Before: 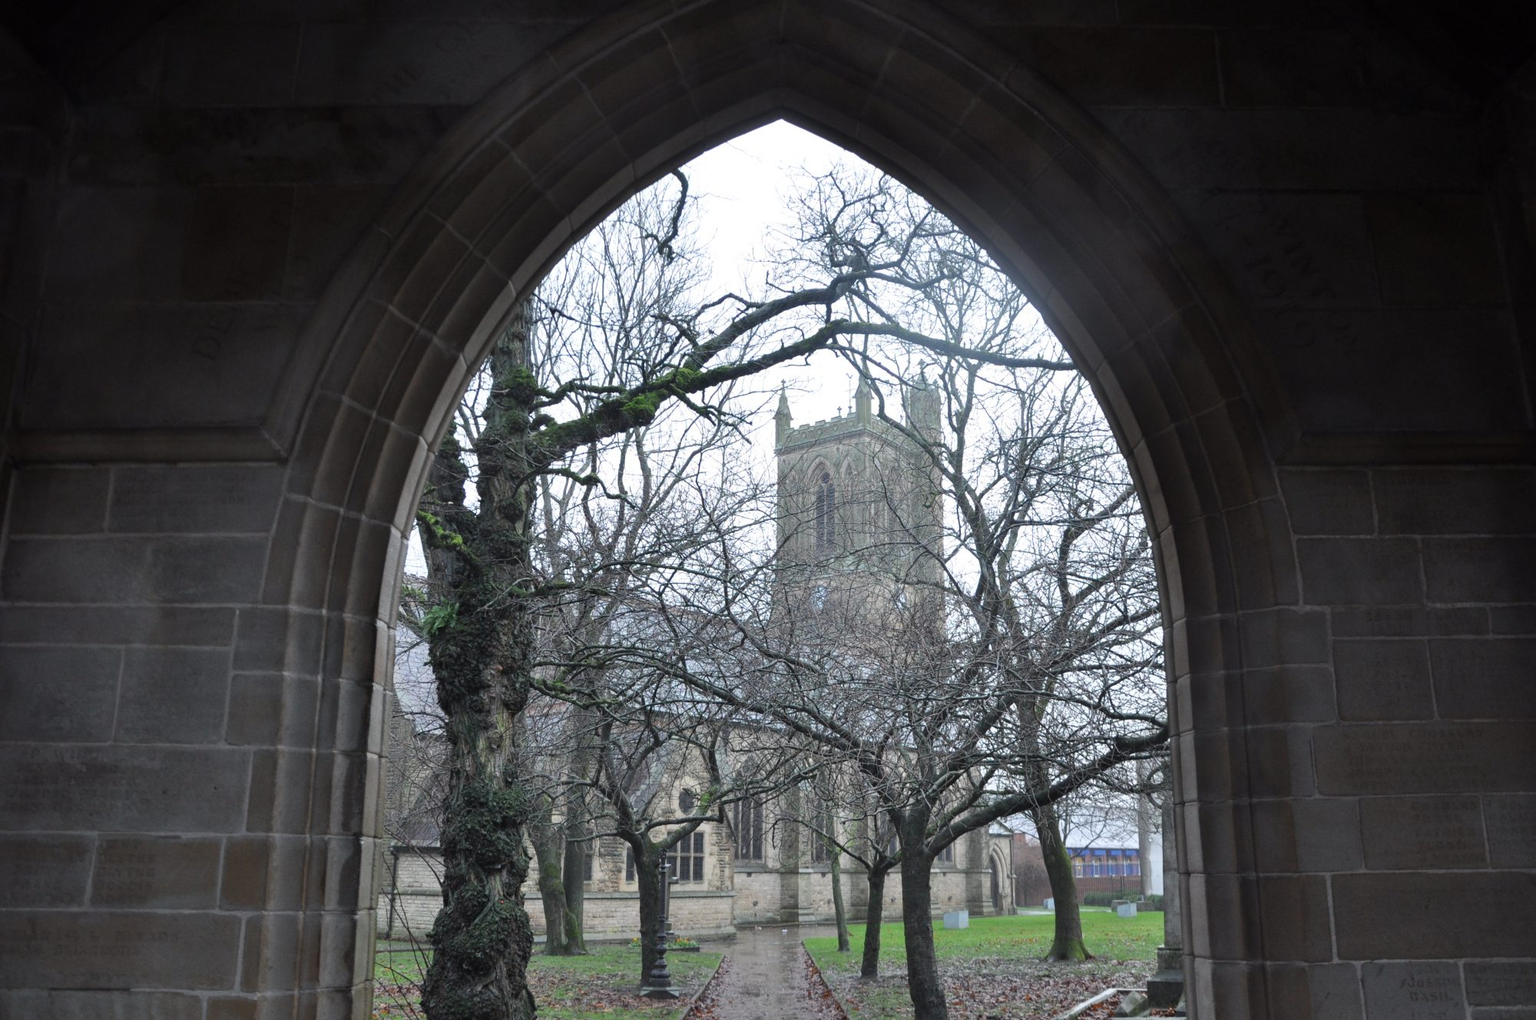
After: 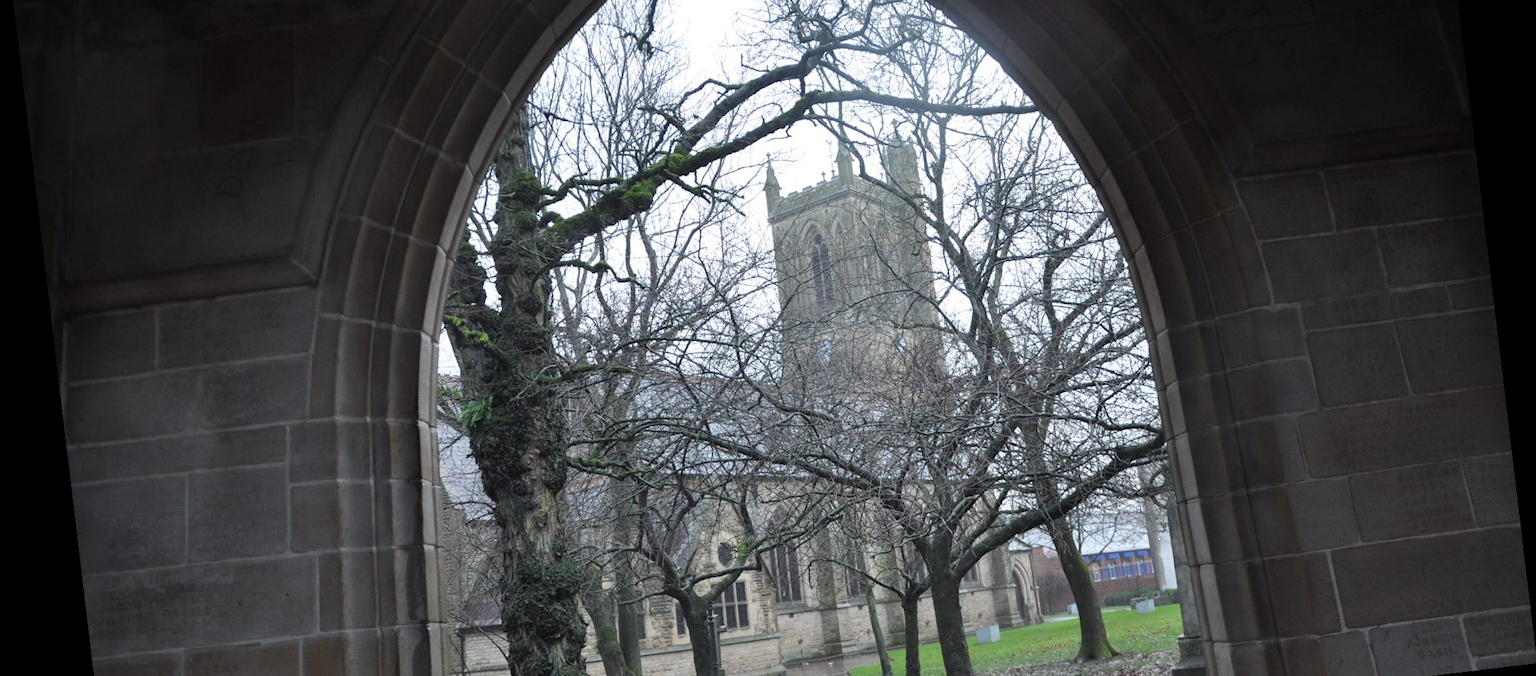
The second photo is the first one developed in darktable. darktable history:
rotate and perspective: rotation -6.83°, automatic cropping off
crop and rotate: top 25.357%, bottom 13.942%
